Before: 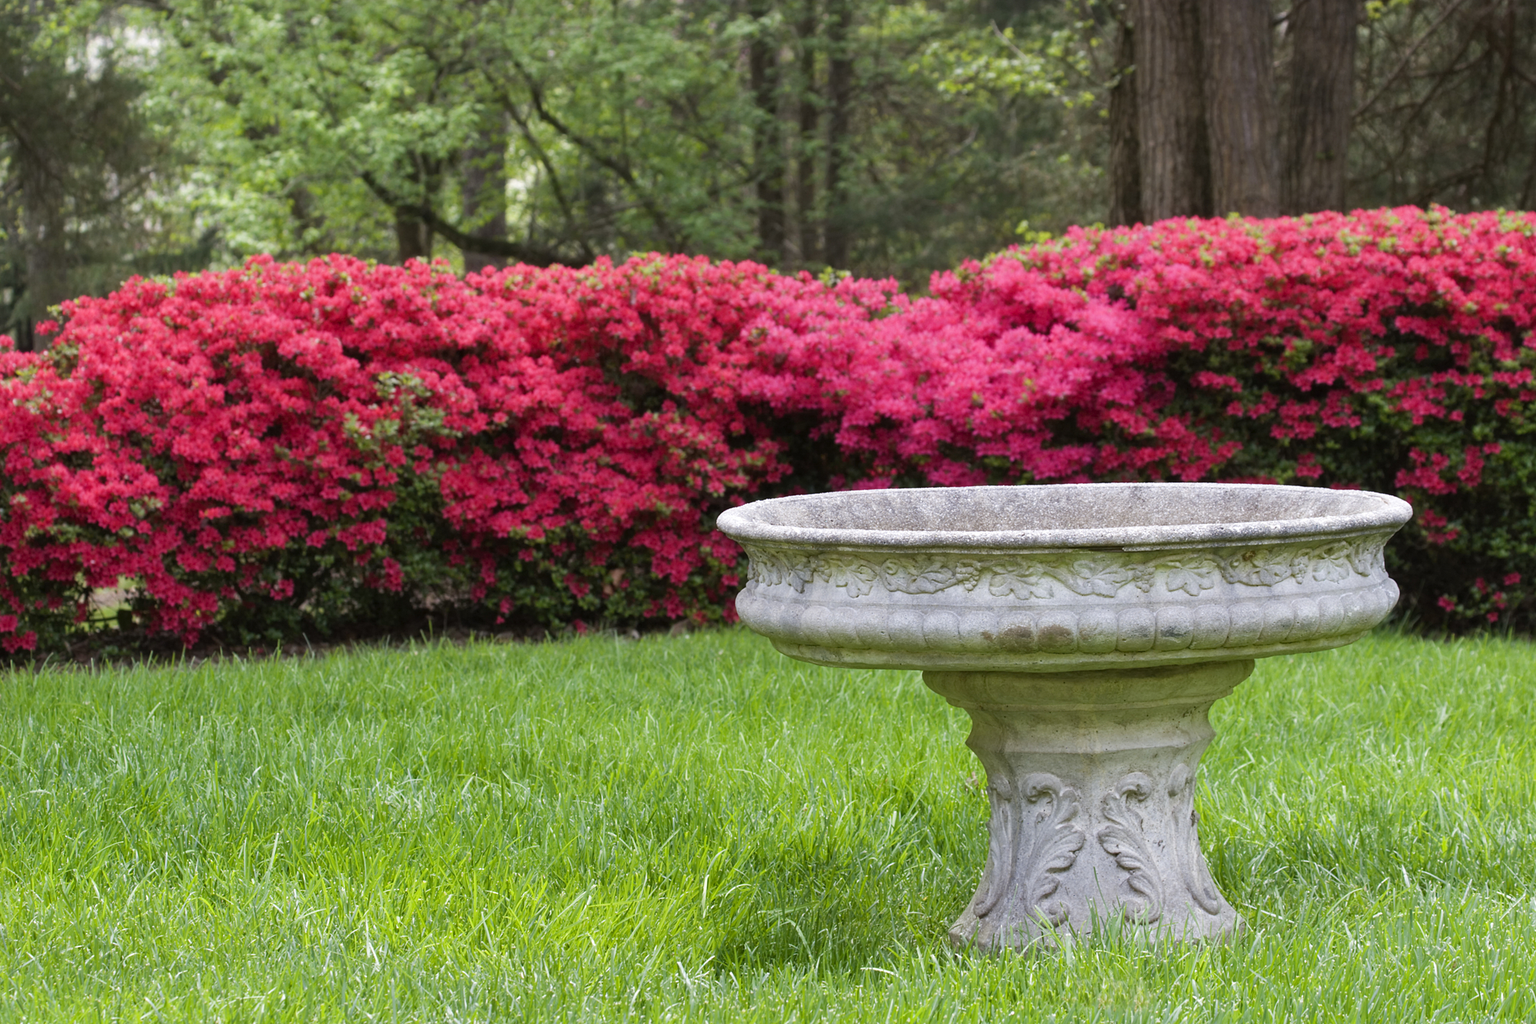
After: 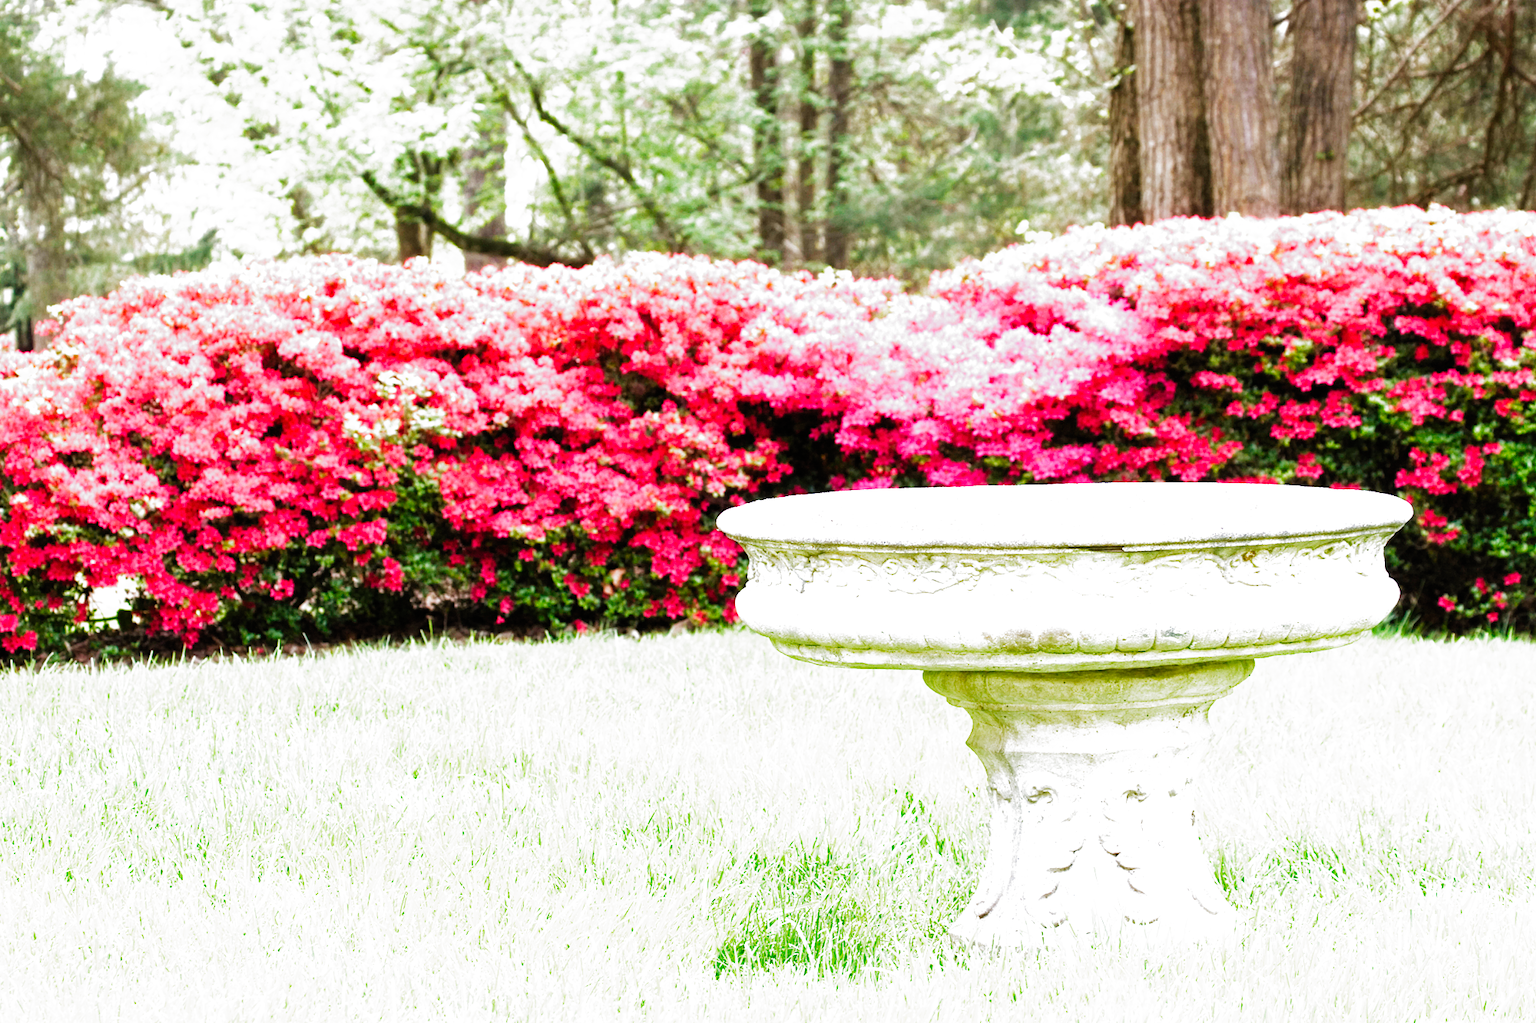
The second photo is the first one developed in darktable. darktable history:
exposure: black level correction 0, exposure 2.138 EV, compensate exposure bias true, compensate highlight preservation false
filmic rgb: black relative exposure -6.43 EV, white relative exposure 2.43 EV, threshold 3 EV, hardness 5.27, latitude 0.1%, contrast 1.425, highlights saturation mix 2%, preserve chrominance no, color science v5 (2021), contrast in shadows safe, contrast in highlights safe, enable highlight reconstruction true
